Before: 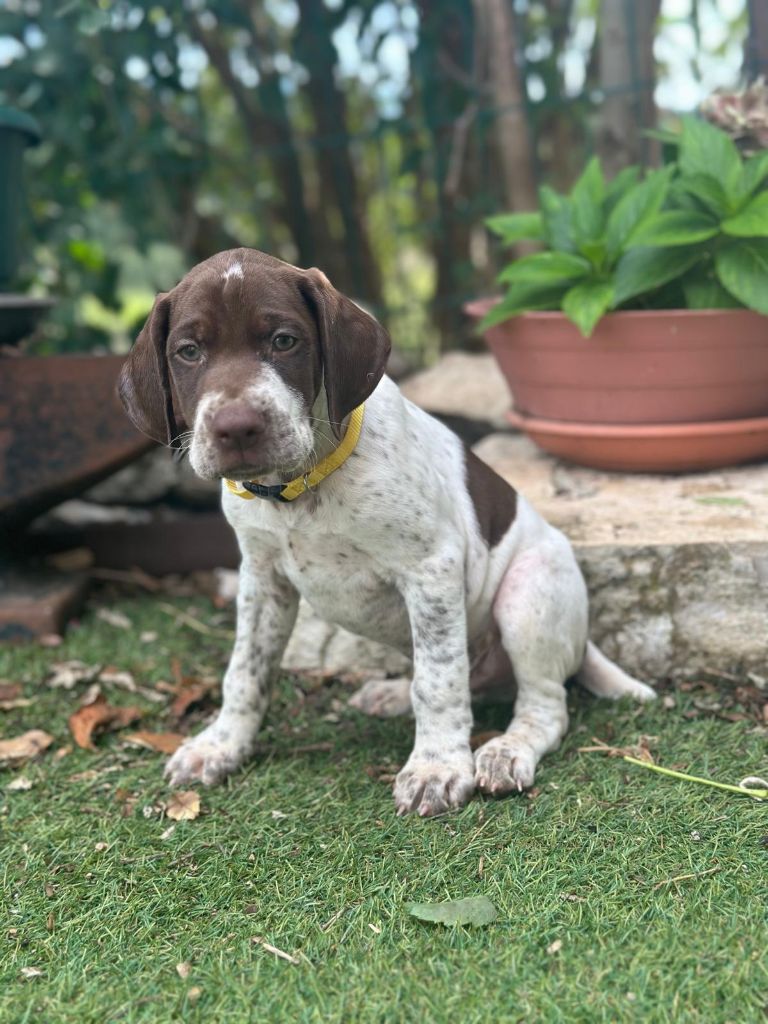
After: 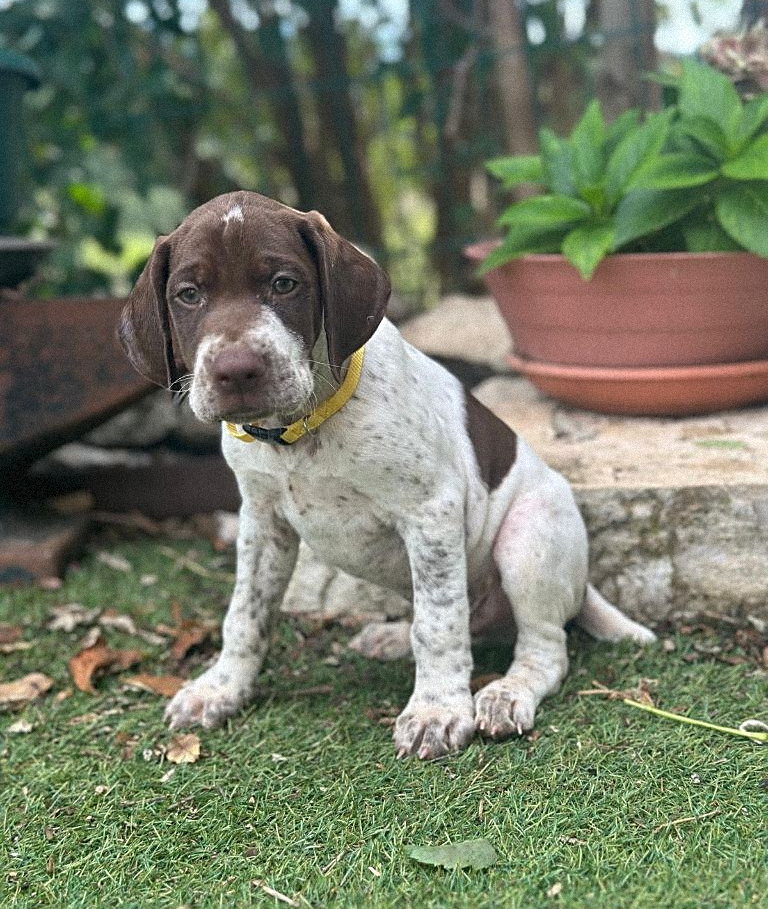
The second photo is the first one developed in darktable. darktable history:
sharpen: on, module defaults
crop and rotate: top 5.609%, bottom 5.609%
grain: mid-tones bias 0%
